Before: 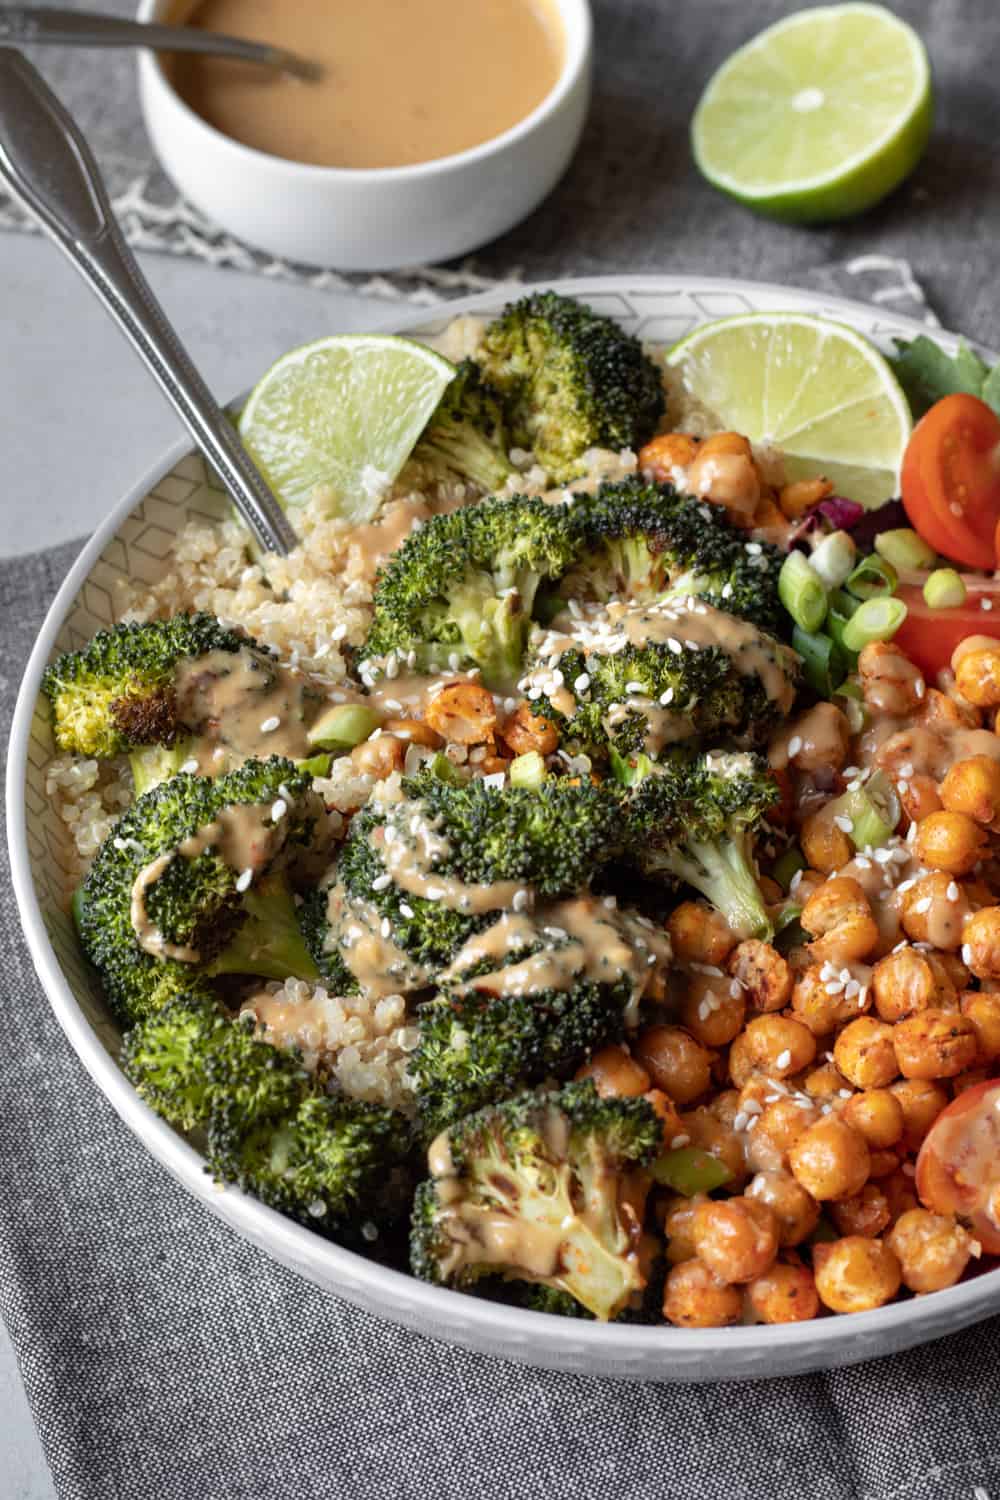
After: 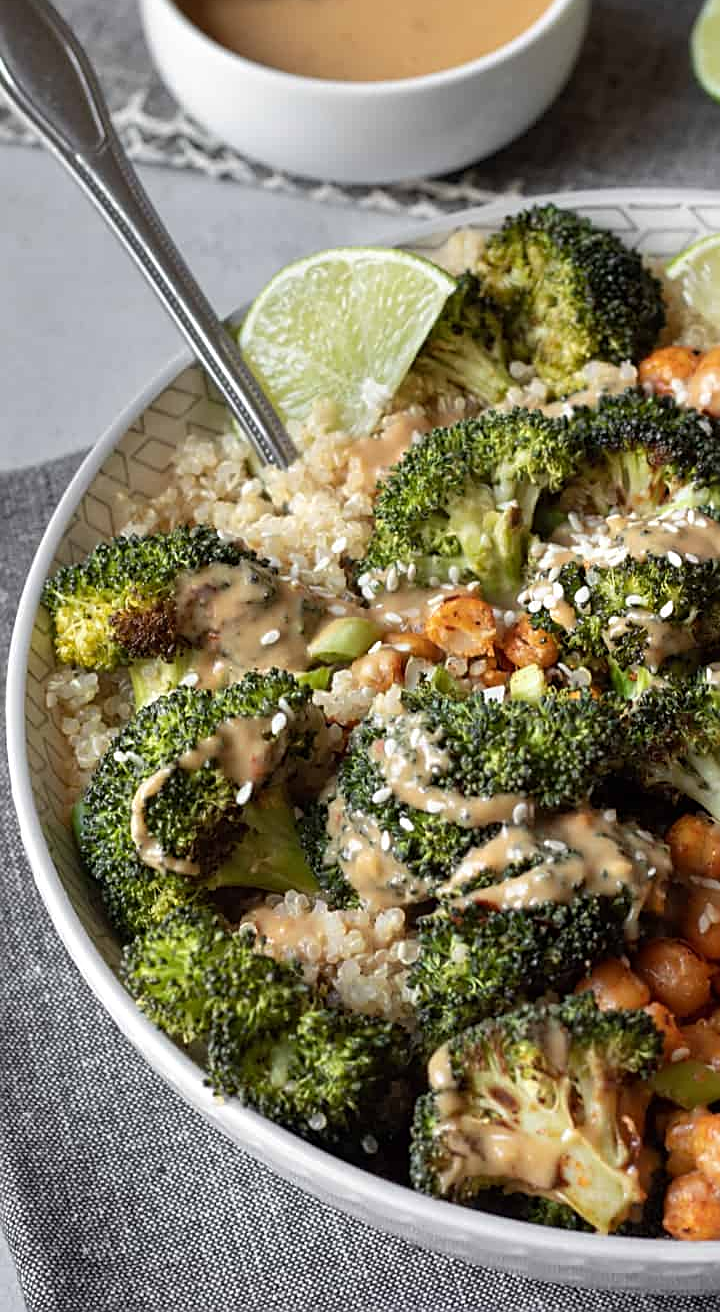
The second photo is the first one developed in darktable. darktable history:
crop: top 5.803%, right 27.864%, bottom 5.804%
sharpen: on, module defaults
